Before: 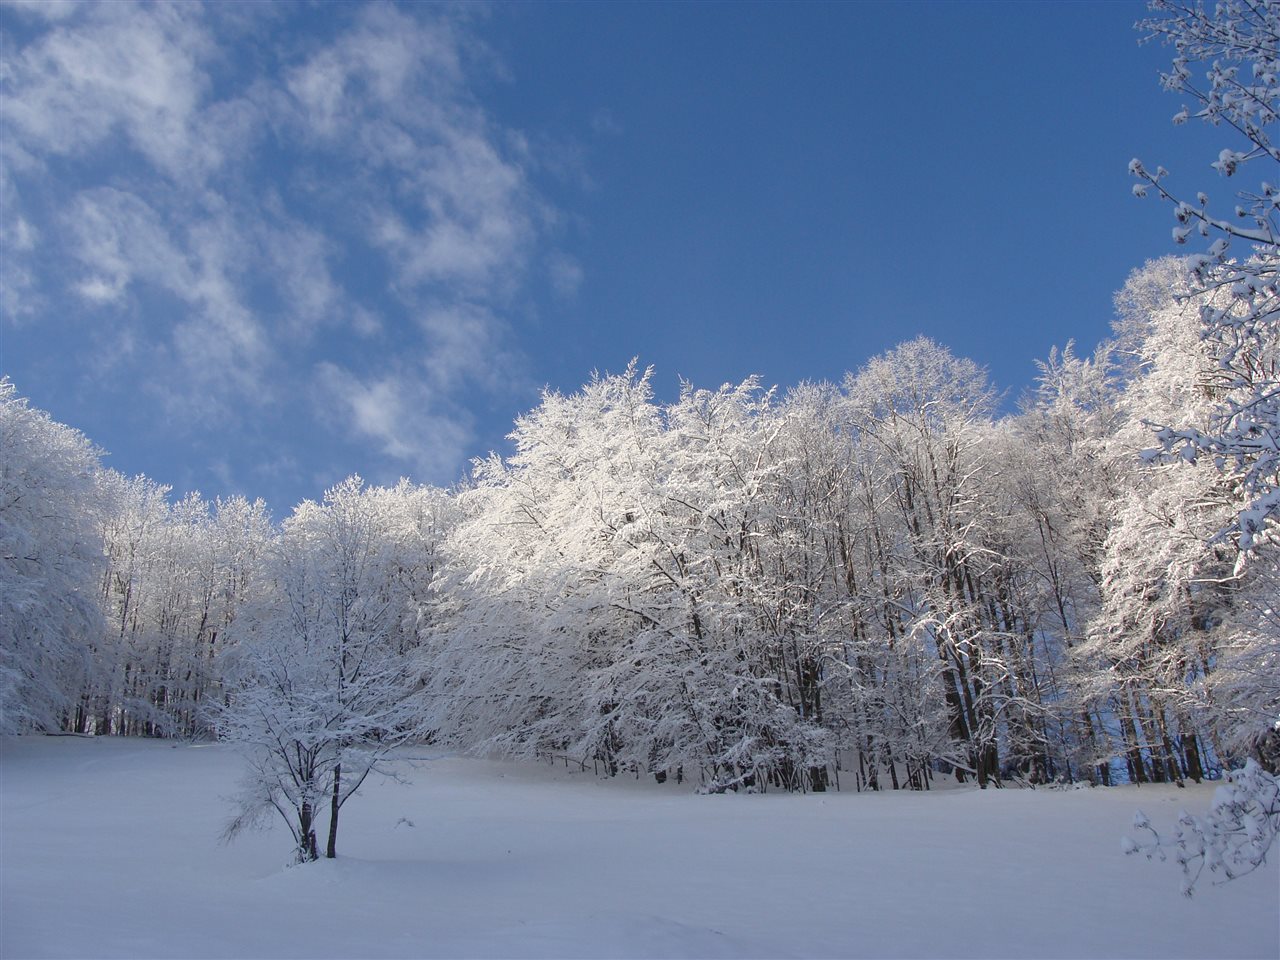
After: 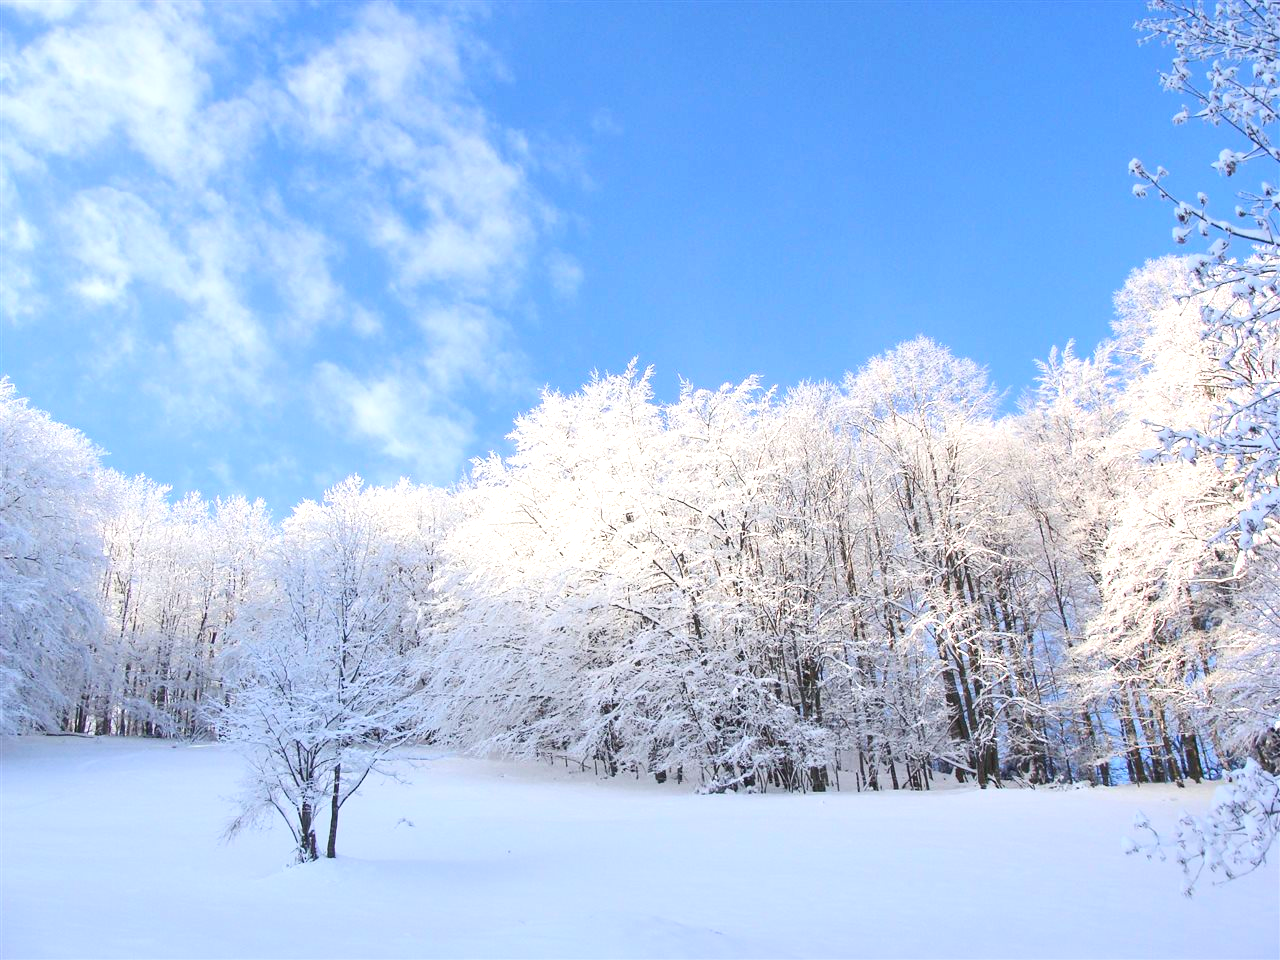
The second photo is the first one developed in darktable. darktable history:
exposure: black level correction 0, exposure 1 EV, compensate highlight preservation false
contrast brightness saturation: contrast 0.197, brightness 0.165, saturation 0.223
